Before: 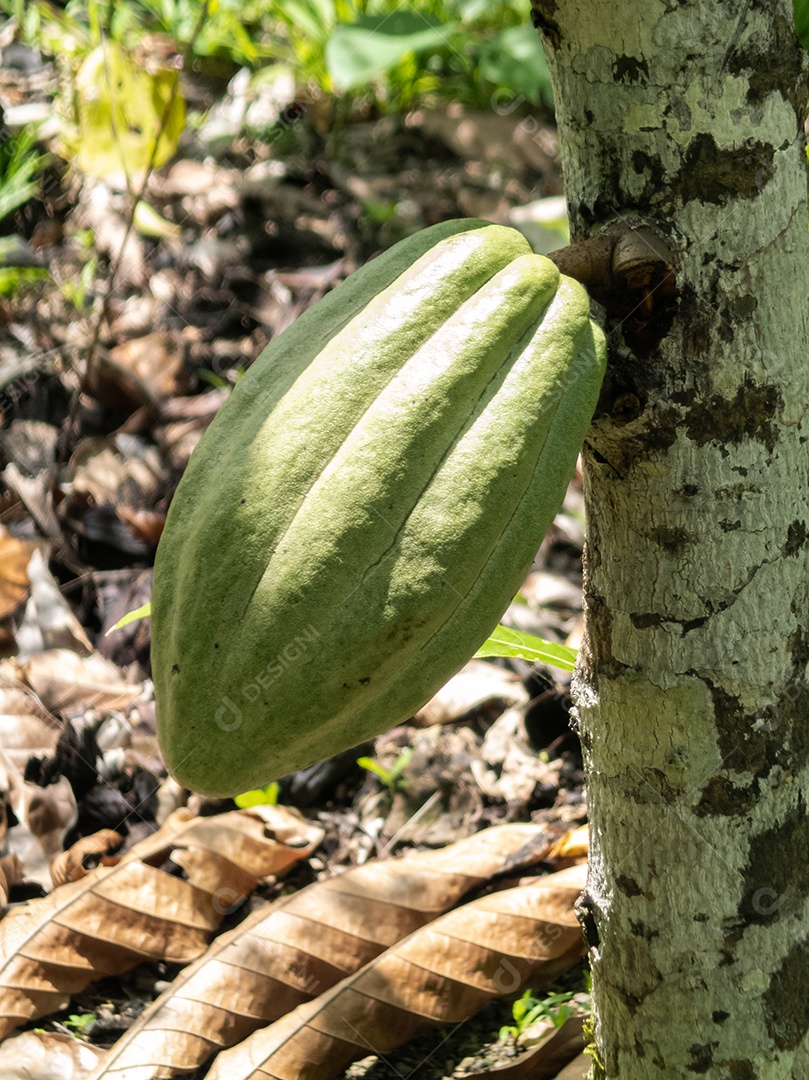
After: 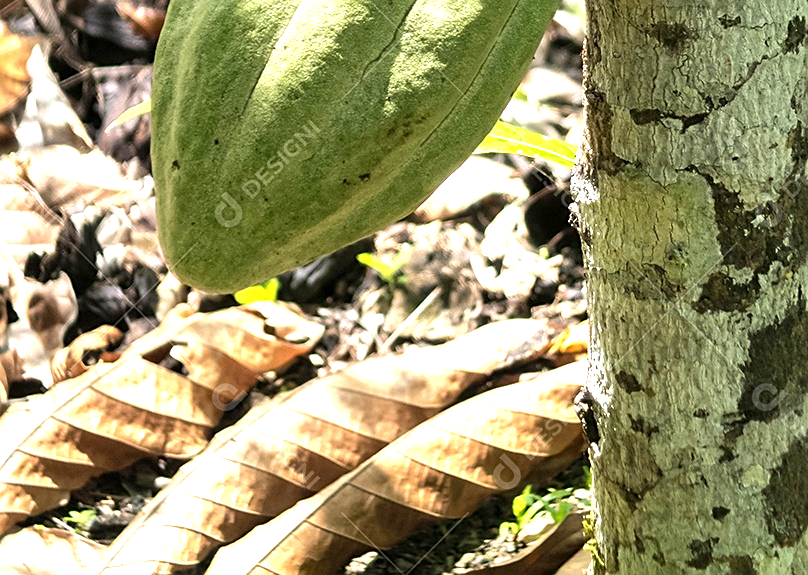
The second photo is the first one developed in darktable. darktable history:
exposure: exposure 1 EV, compensate highlight preservation false
tone equalizer: edges refinement/feathering 500, mask exposure compensation -1.57 EV, preserve details no
crop and rotate: top 46.726%, right 0.086%
local contrast: mode bilateral grid, contrast 19, coarseness 50, detail 119%, midtone range 0.2
sharpen: on, module defaults
